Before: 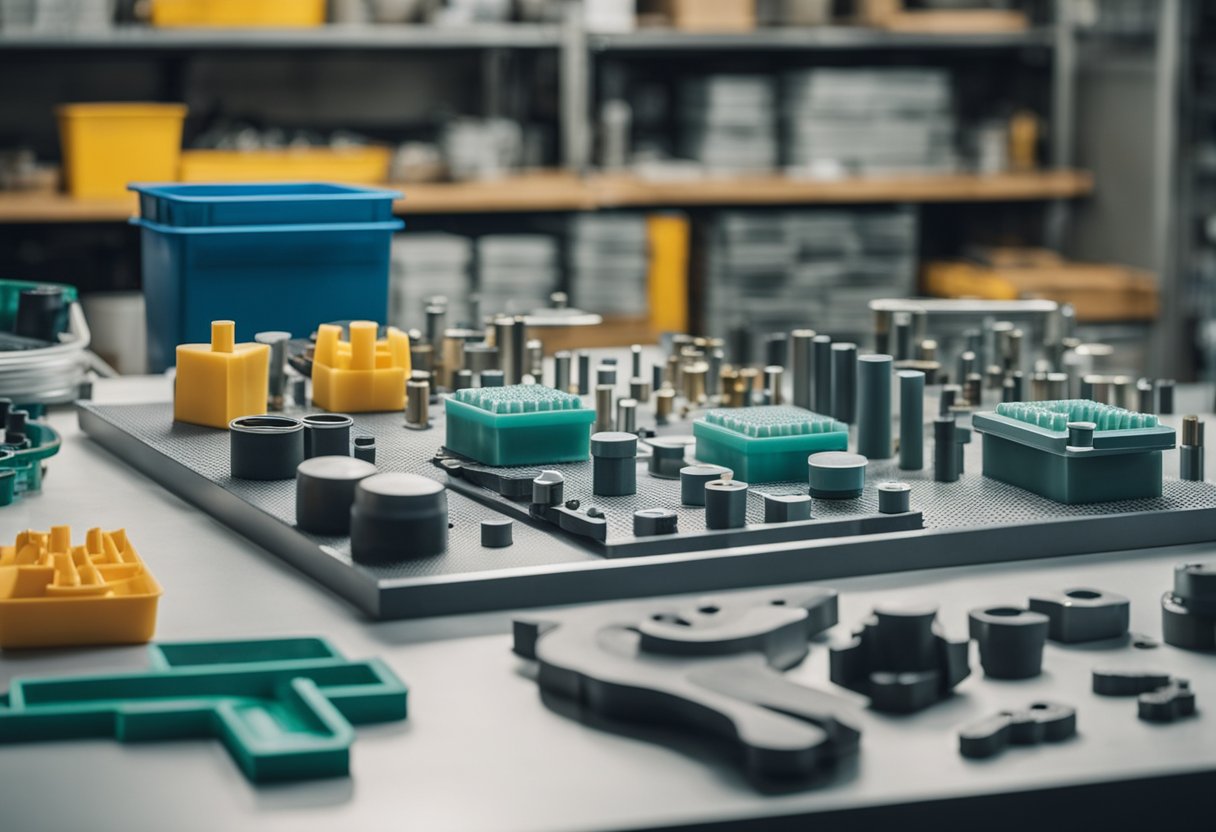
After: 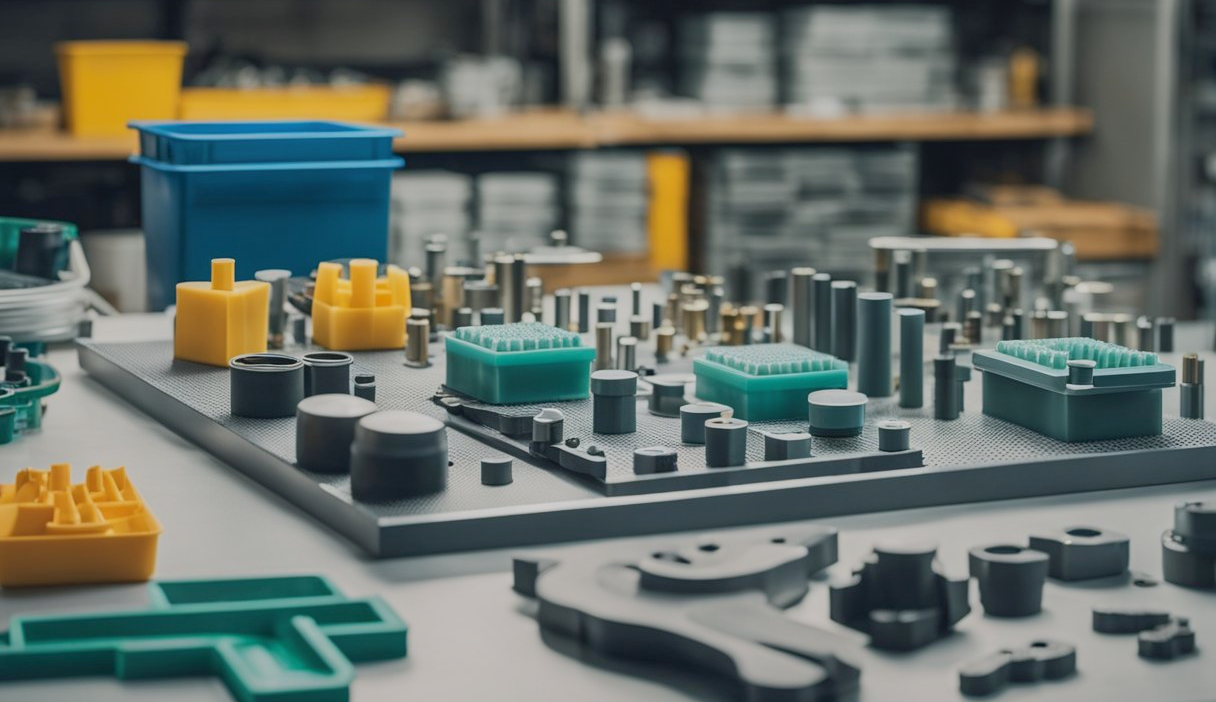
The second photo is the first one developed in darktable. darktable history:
shadows and highlights: on, module defaults
tone equalizer: -8 EV -0.002 EV, -7 EV 0.005 EV, -6 EV -0.016 EV, -5 EV 0.019 EV, -4 EV -0.02 EV, -3 EV 0.018 EV, -2 EV -0.076 EV, -1 EV -0.305 EV, +0 EV -0.556 EV, edges refinement/feathering 500, mask exposure compensation -1.57 EV, preserve details no
crop: top 7.564%, bottom 7.989%
